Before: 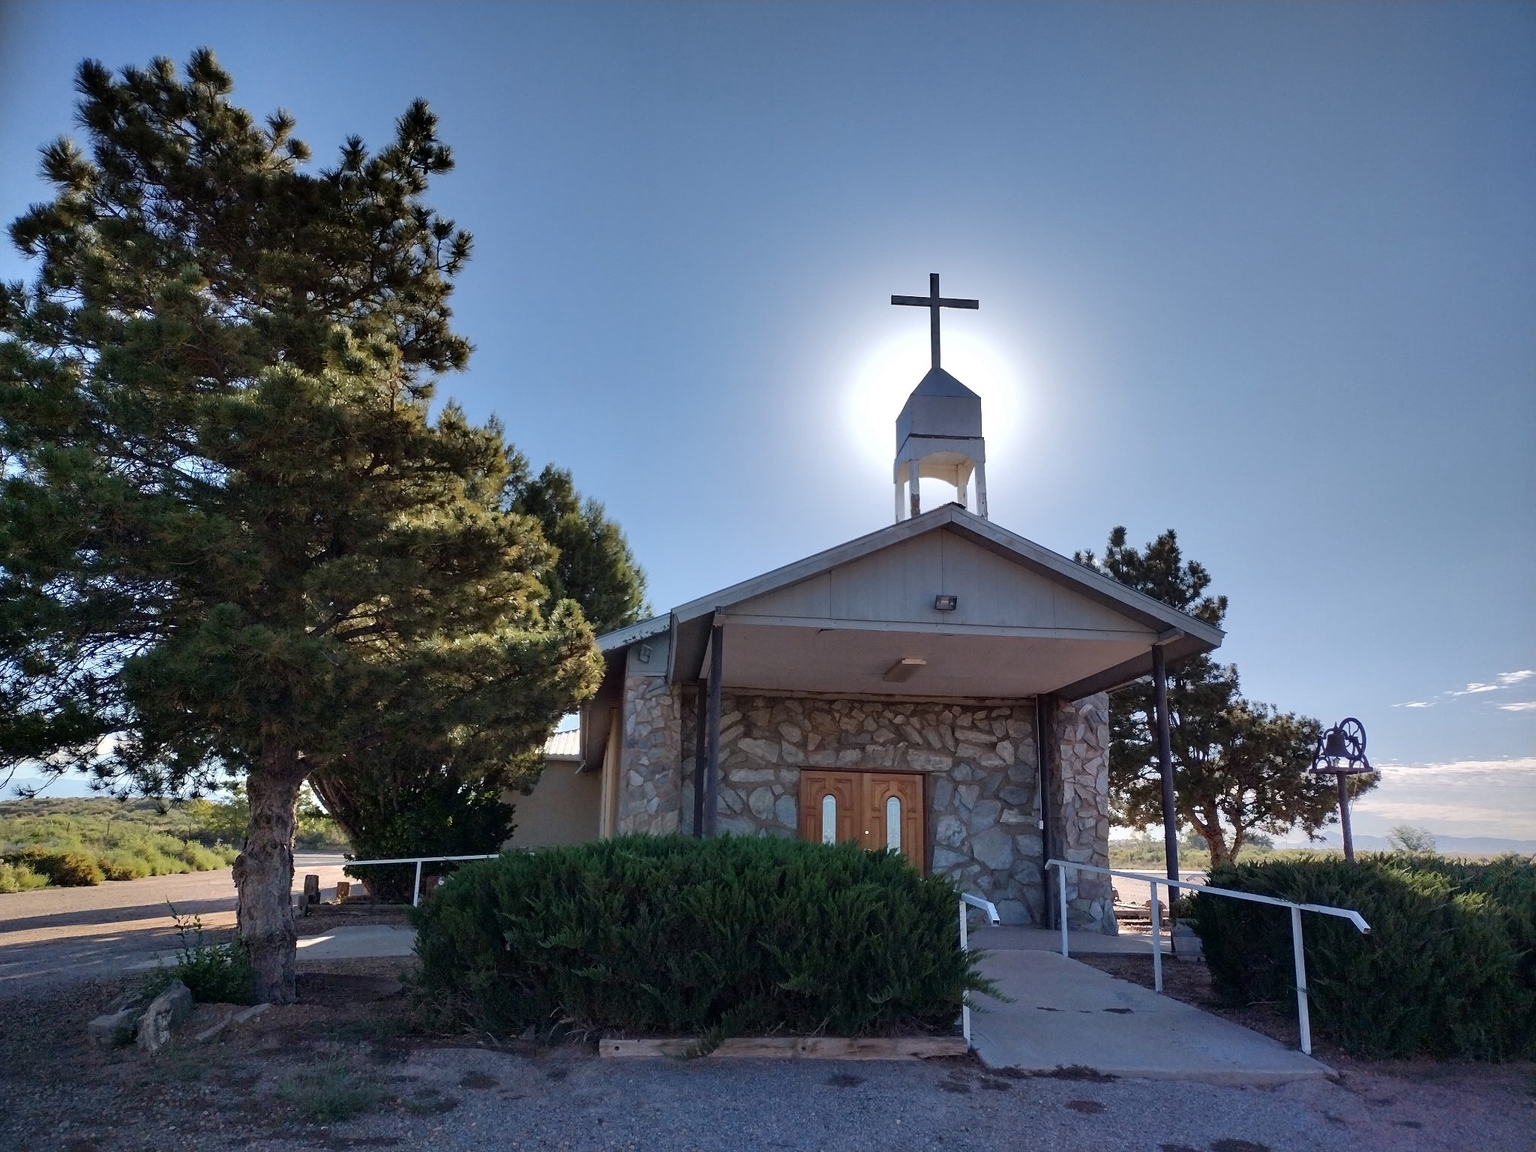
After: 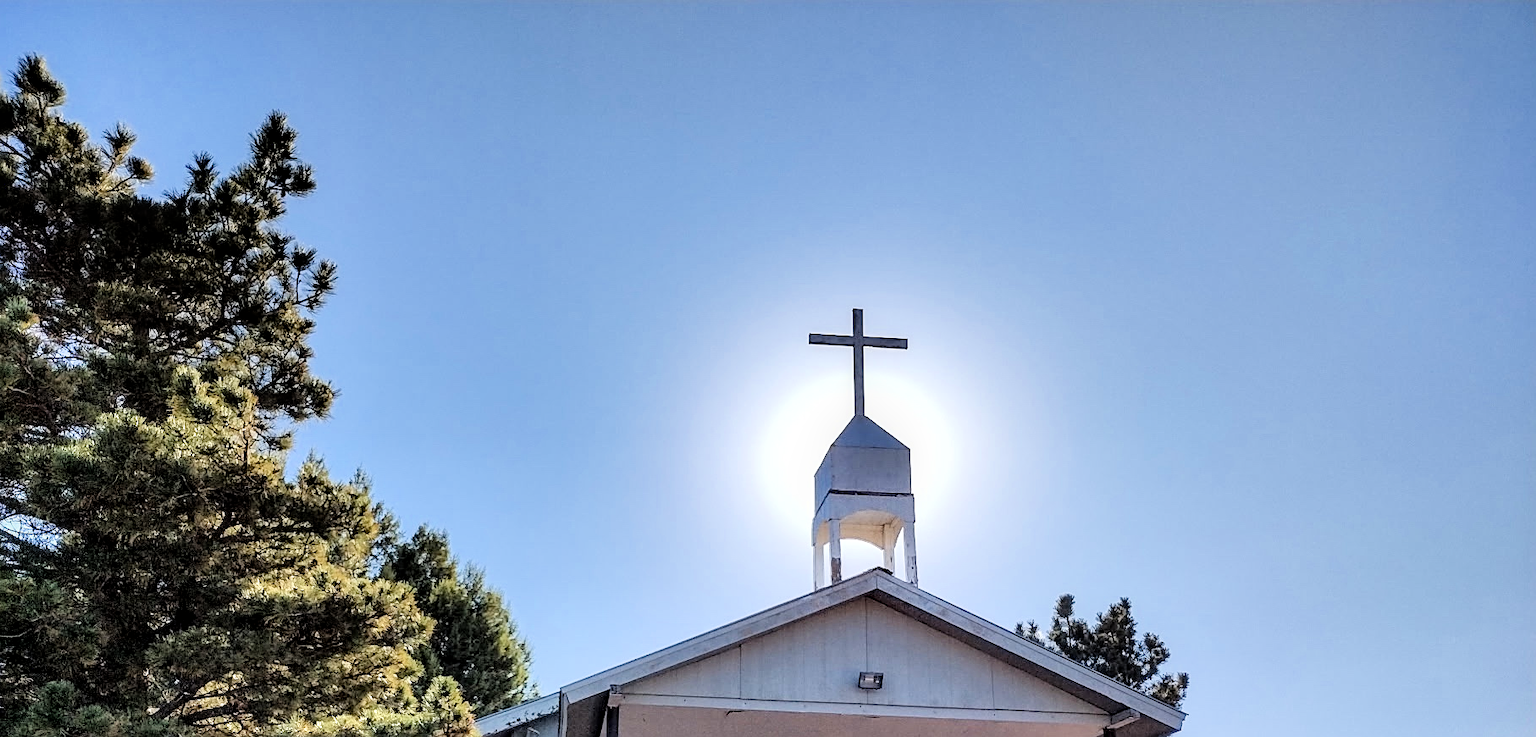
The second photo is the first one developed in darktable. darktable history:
local contrast: detail 130%
exposure: exposure 0.605 EV, compensate highlight preservation false
shadows and highlights: shadows 34.82, highlights -35.08, shadows color adjustment 98%, highlights color adjustment 58.05%, soften with gaussian
crop and rotate: left 11.417%, bottom 43.274%
filmic rgb: black relative exposure -7.65 EV, white relative exposure 4.56 EV, threshold 5.98 EV, hardness 3.61, color science v6 (2022), iterations of high-quality reconstruction 0, enable highlight reconstruction true
sharpen: on, module defaults
tone equalizer: -8 EV -0.758 EV, -7 EV -0.68 EV, -6 EV -0.563 EV, -5 EV -0.363 EV, -3 EV 0.393 EV, -2 EV 0.6 EV, -1 EV 0.692 EV, +0 EV 0.731 EV
